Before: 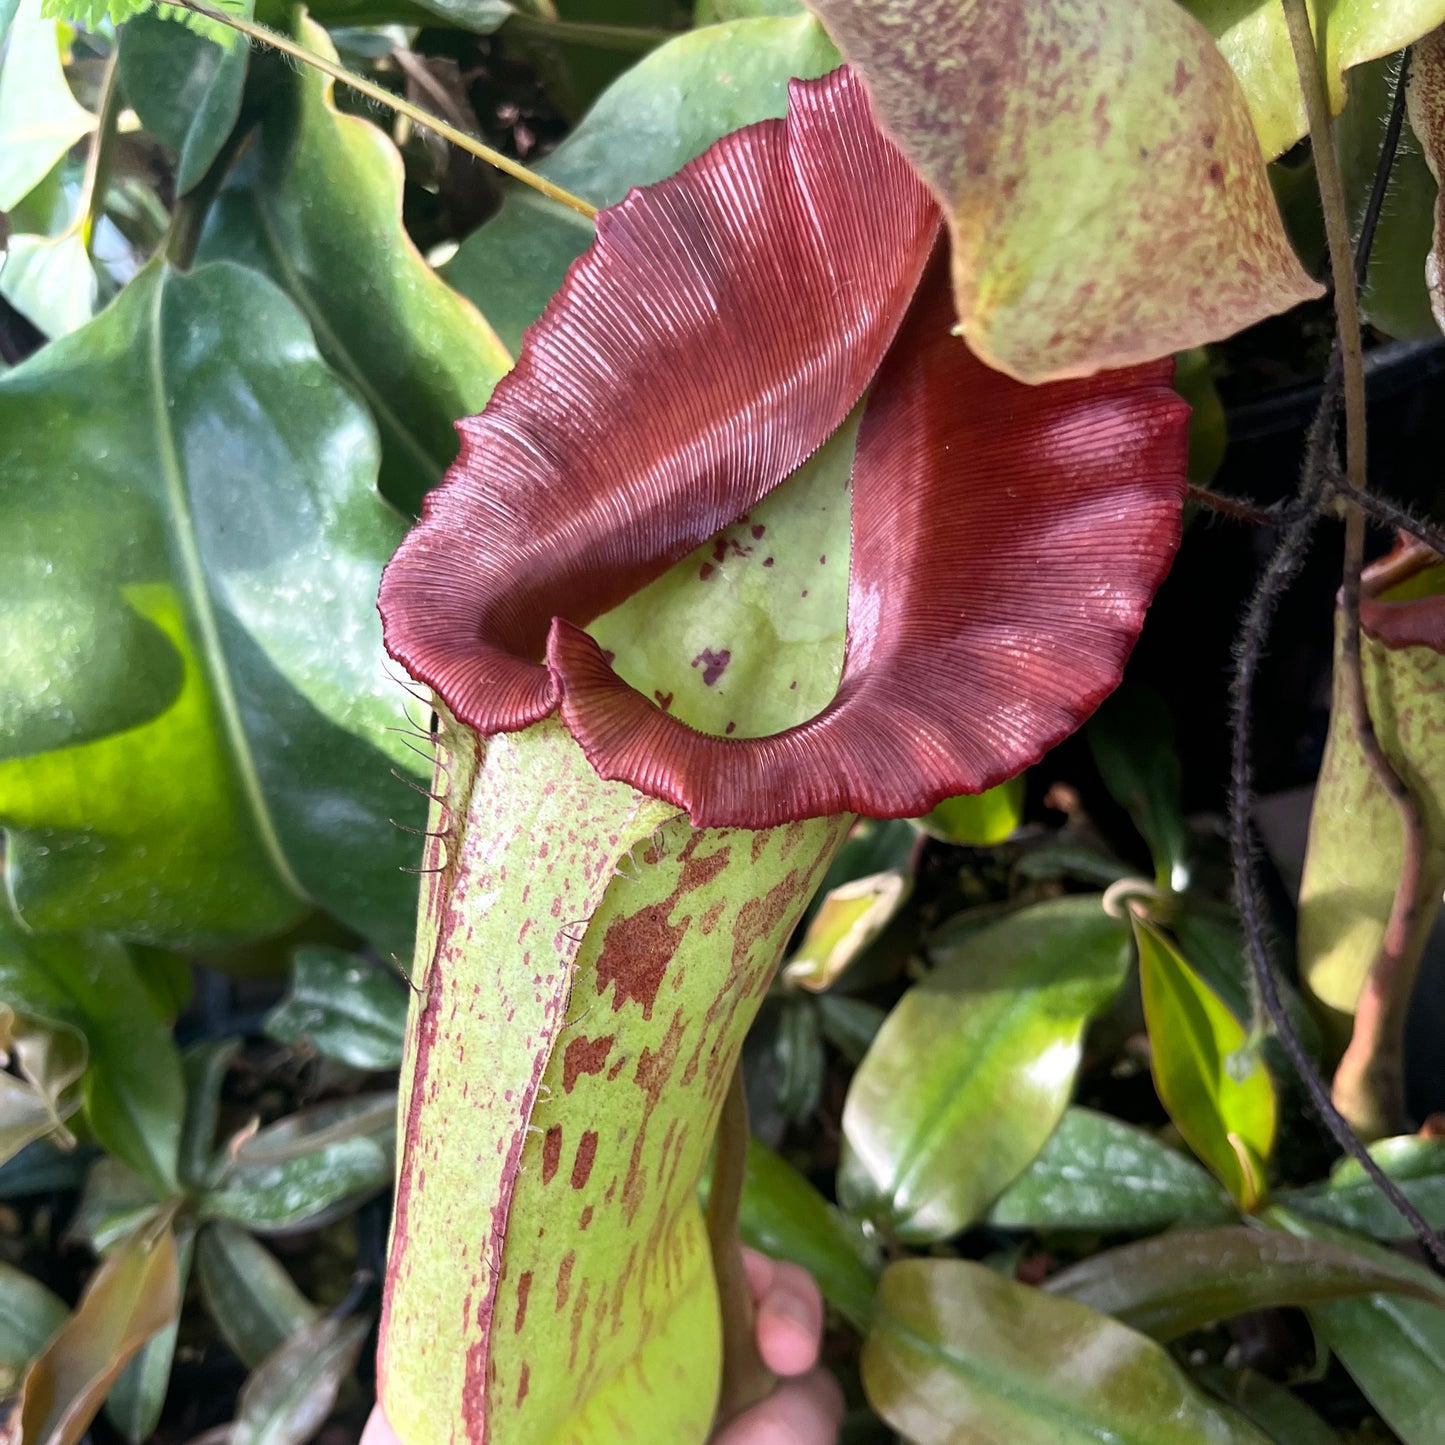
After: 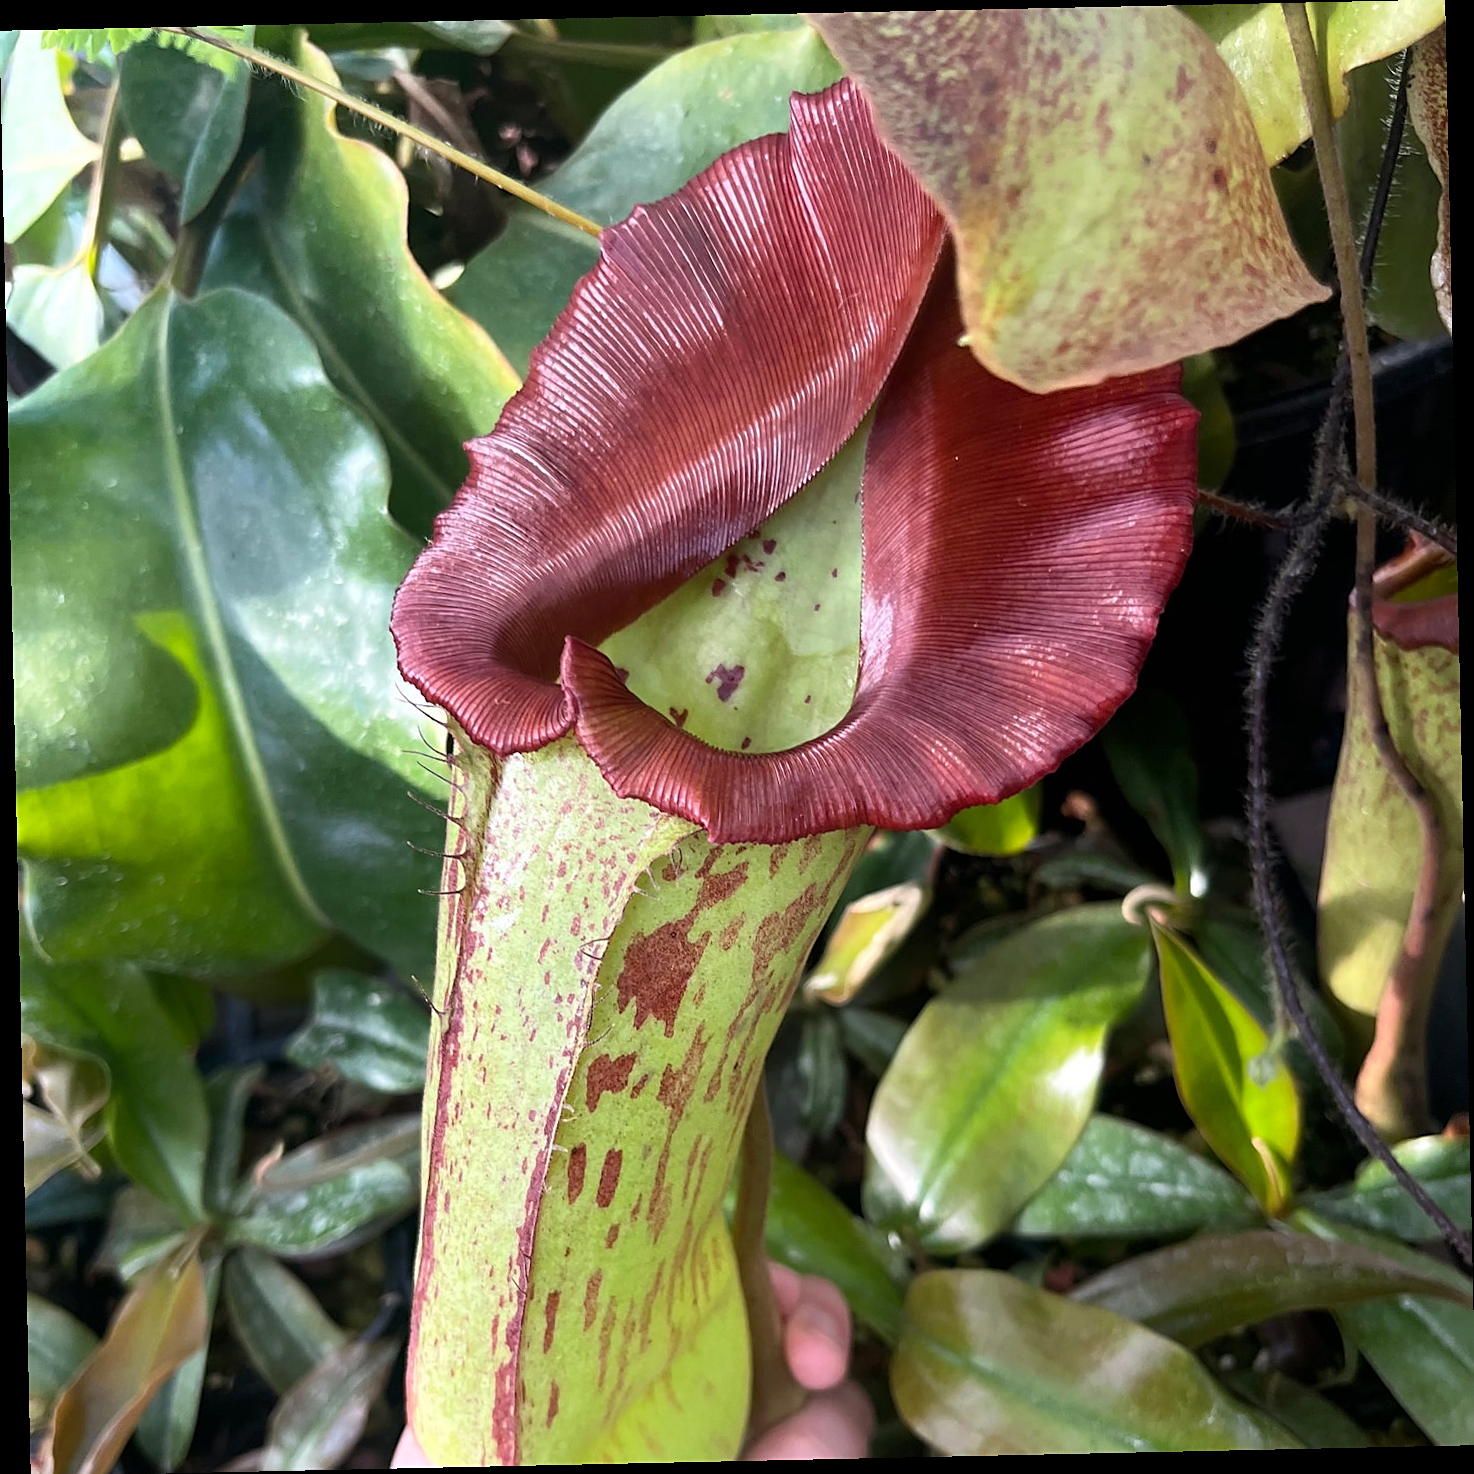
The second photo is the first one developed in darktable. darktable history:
sharpen: radius 1.864, amount 0.398, threshold 1.271
rotate and perspective: rotation -1.24°, automatic cropping off
